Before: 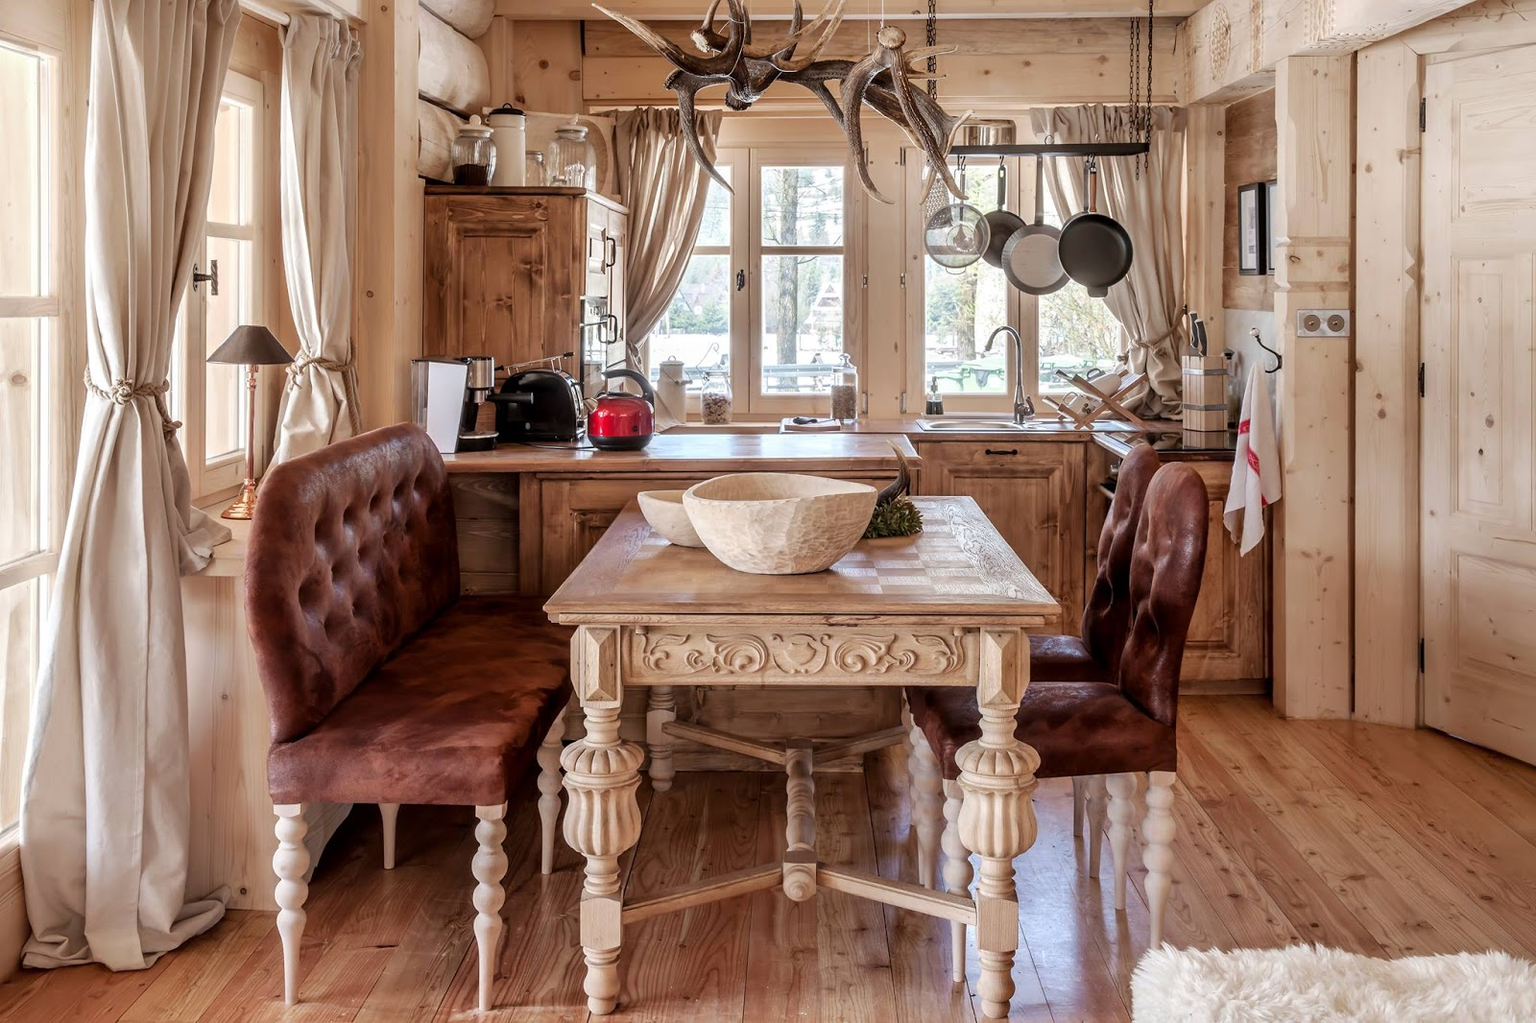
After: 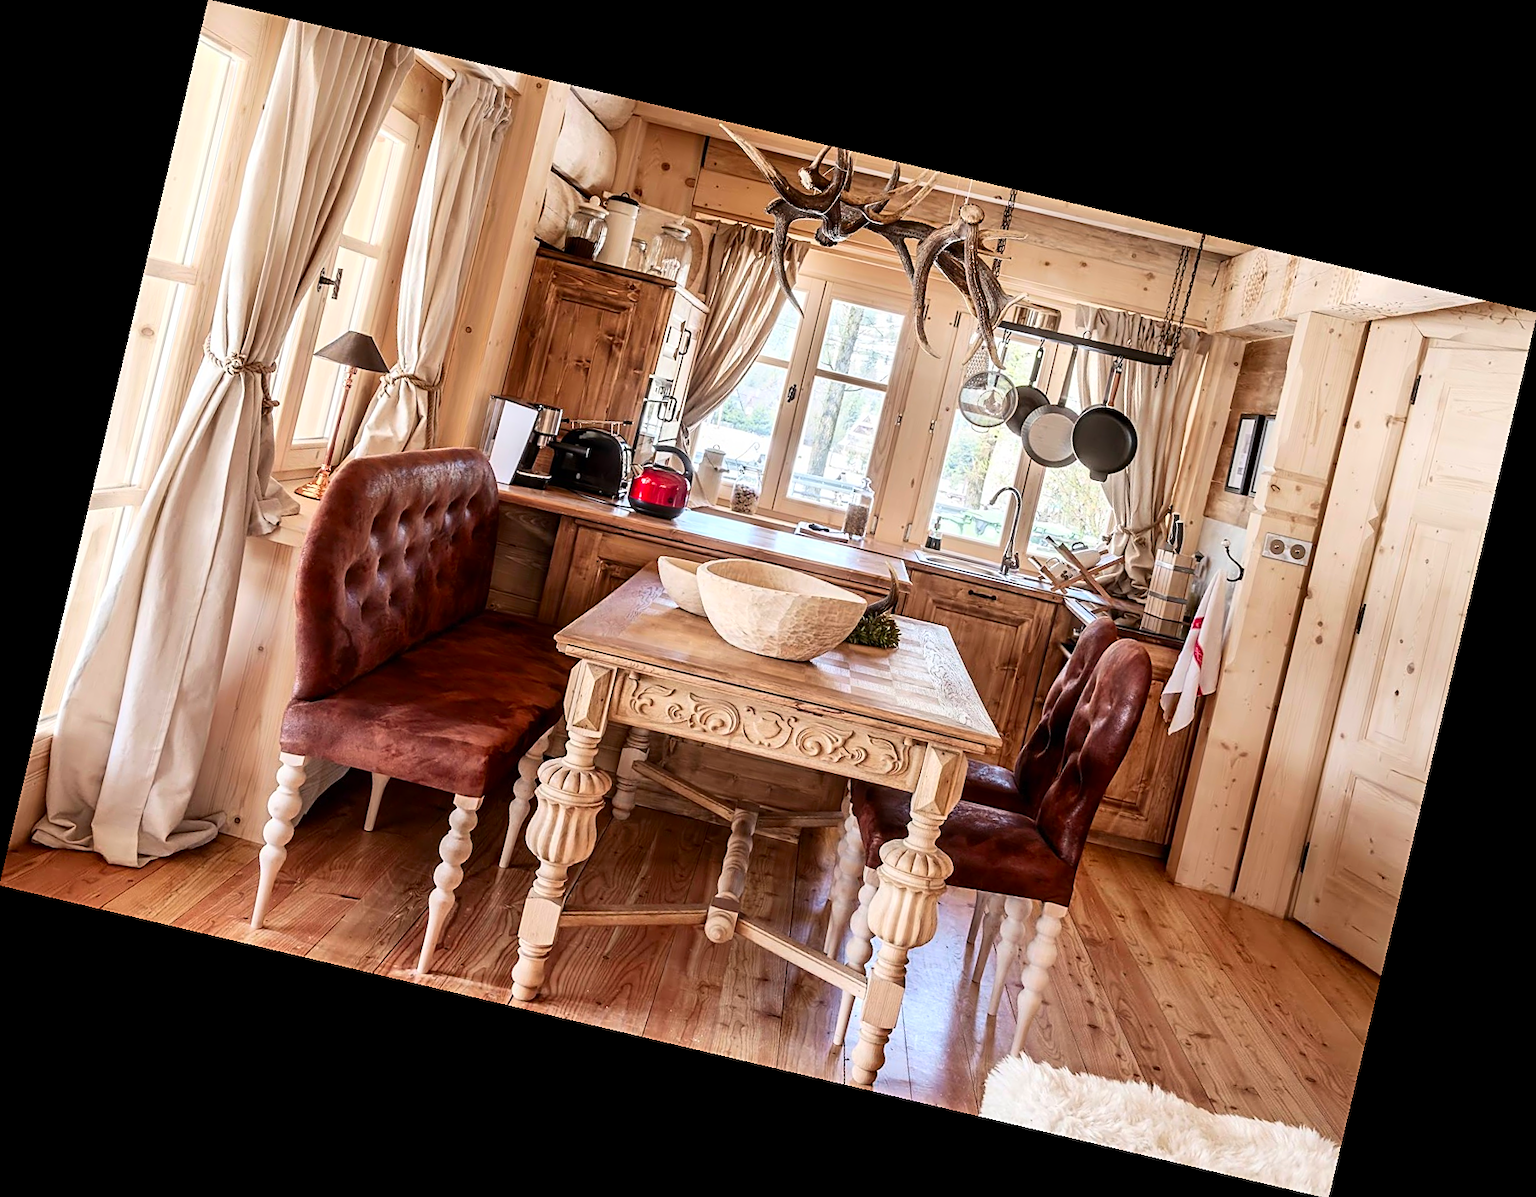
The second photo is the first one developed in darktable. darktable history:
sharpen: on, module defaults
rotate and perspective: rotation 13.27°, automatic cropping off
contrast brightness saturation: contrast 0.23, brightness 0.1, saturation 0.29
